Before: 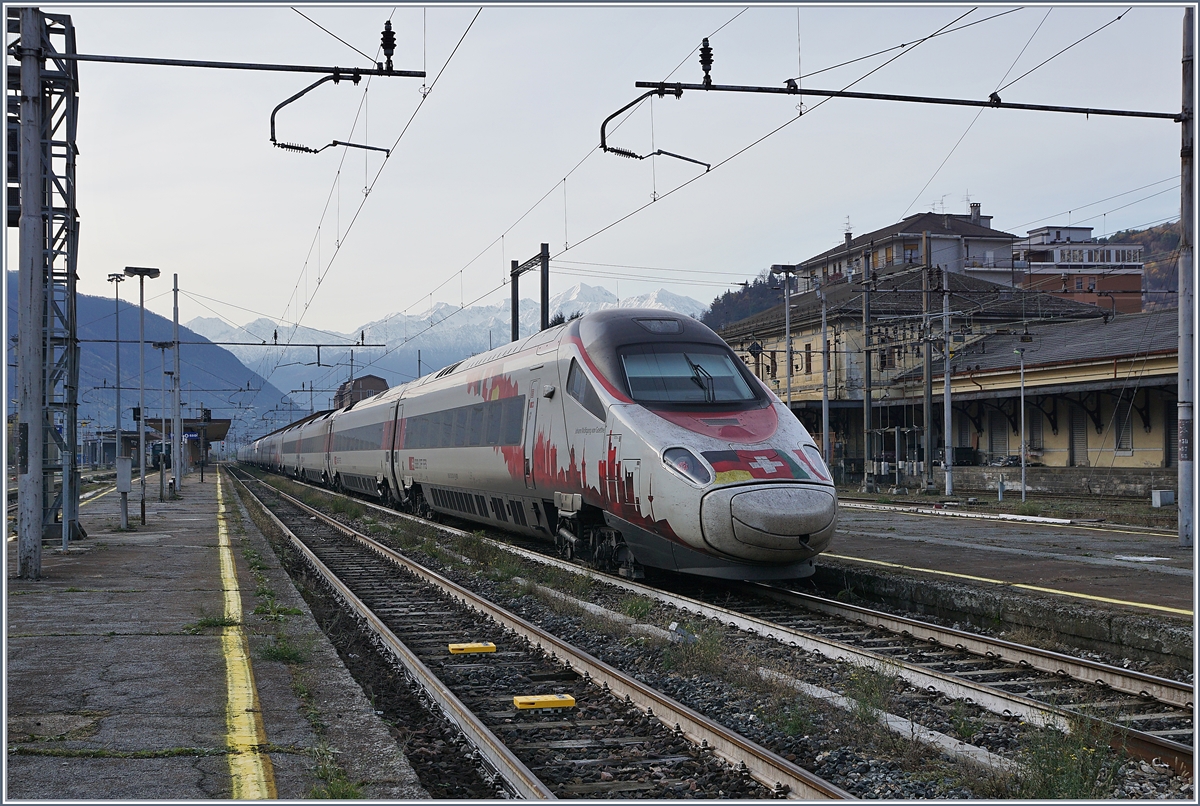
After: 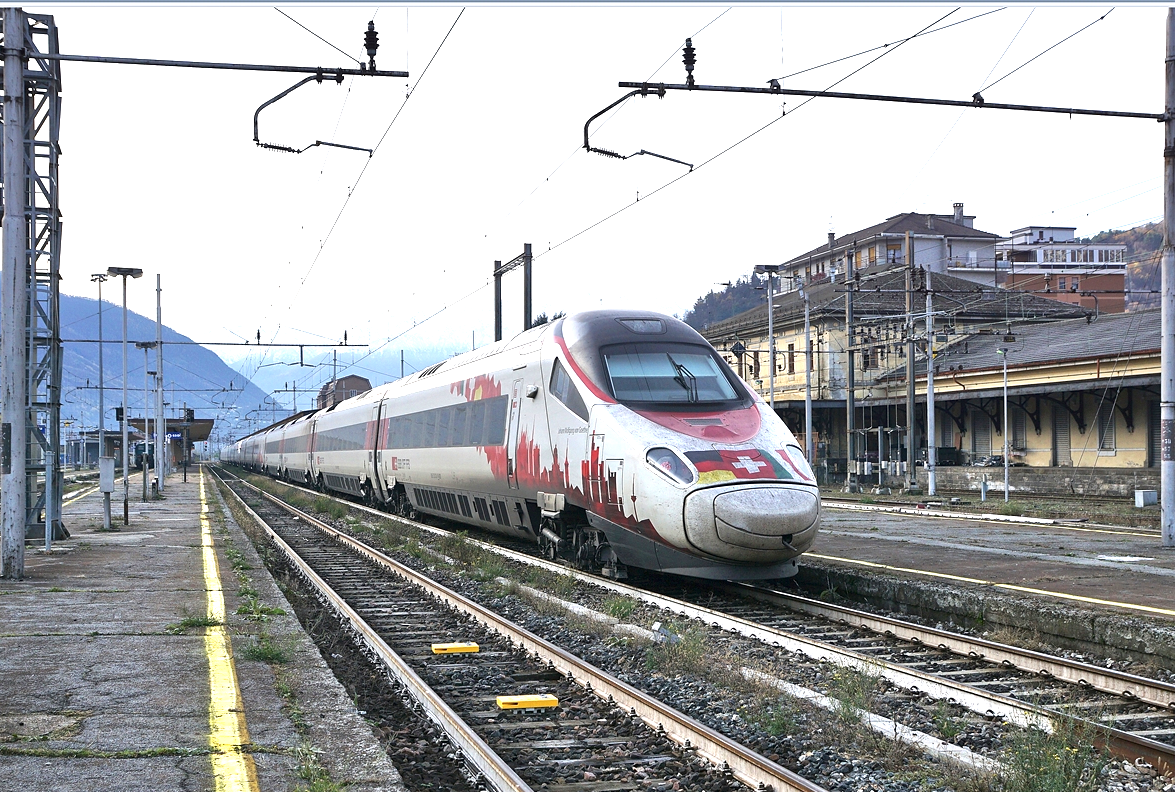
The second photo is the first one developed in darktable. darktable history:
local contrast: mode bilateral grid, contrast 20, coarseness 49, detail 132%, midtone range 0.2
crop and rotate: left 1.442%, right 0.617%, bottom 1.671%
exposure: black level correction 0, exposure 0.694 EV, compensate exposure bias true, compensate highlight preservation false
